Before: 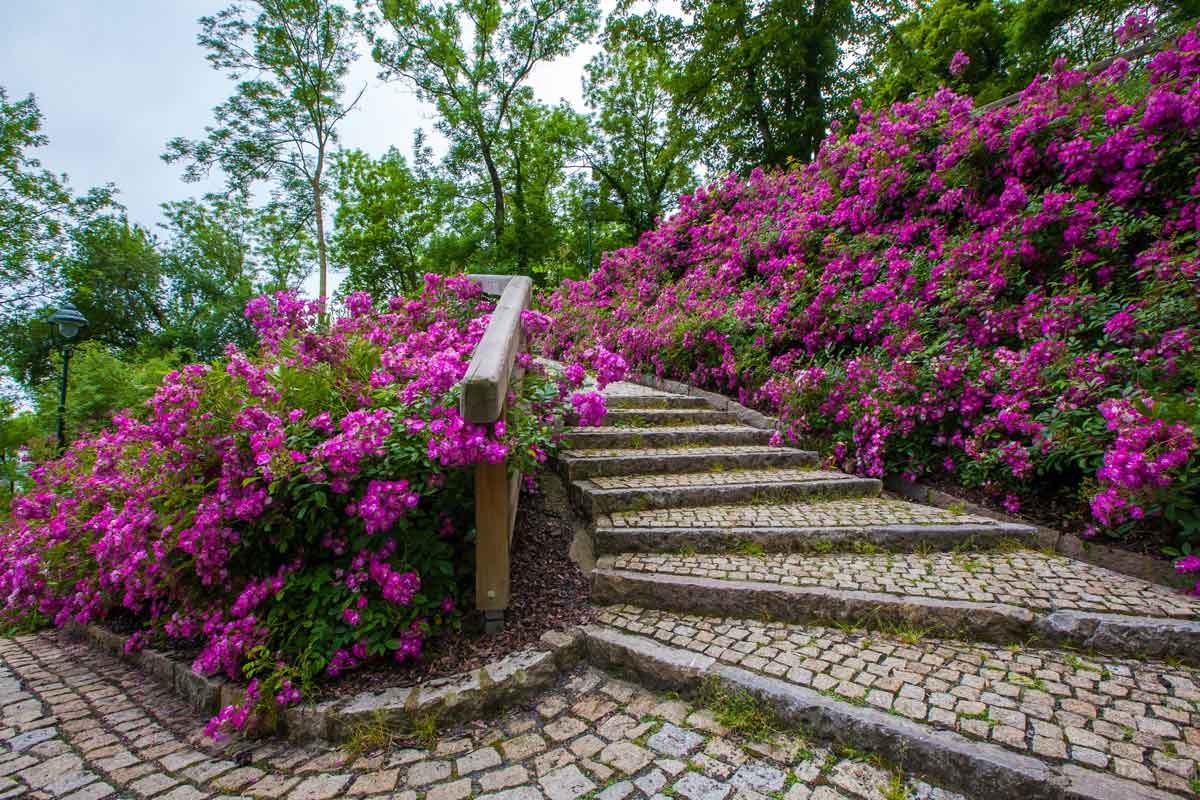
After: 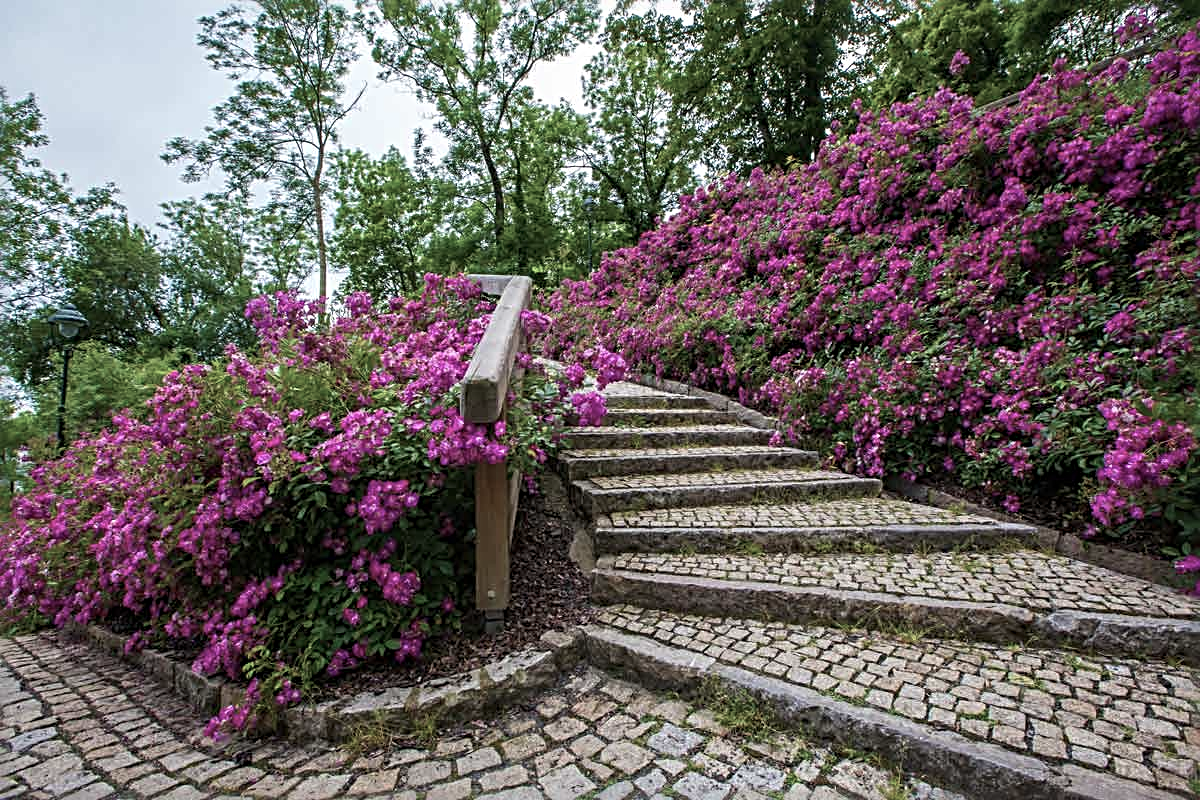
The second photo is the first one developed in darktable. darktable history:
sharpen: radius 4
color balance: input saturation 100.43%, contrast fulcrum 14.22%, output saturation 70.41%
